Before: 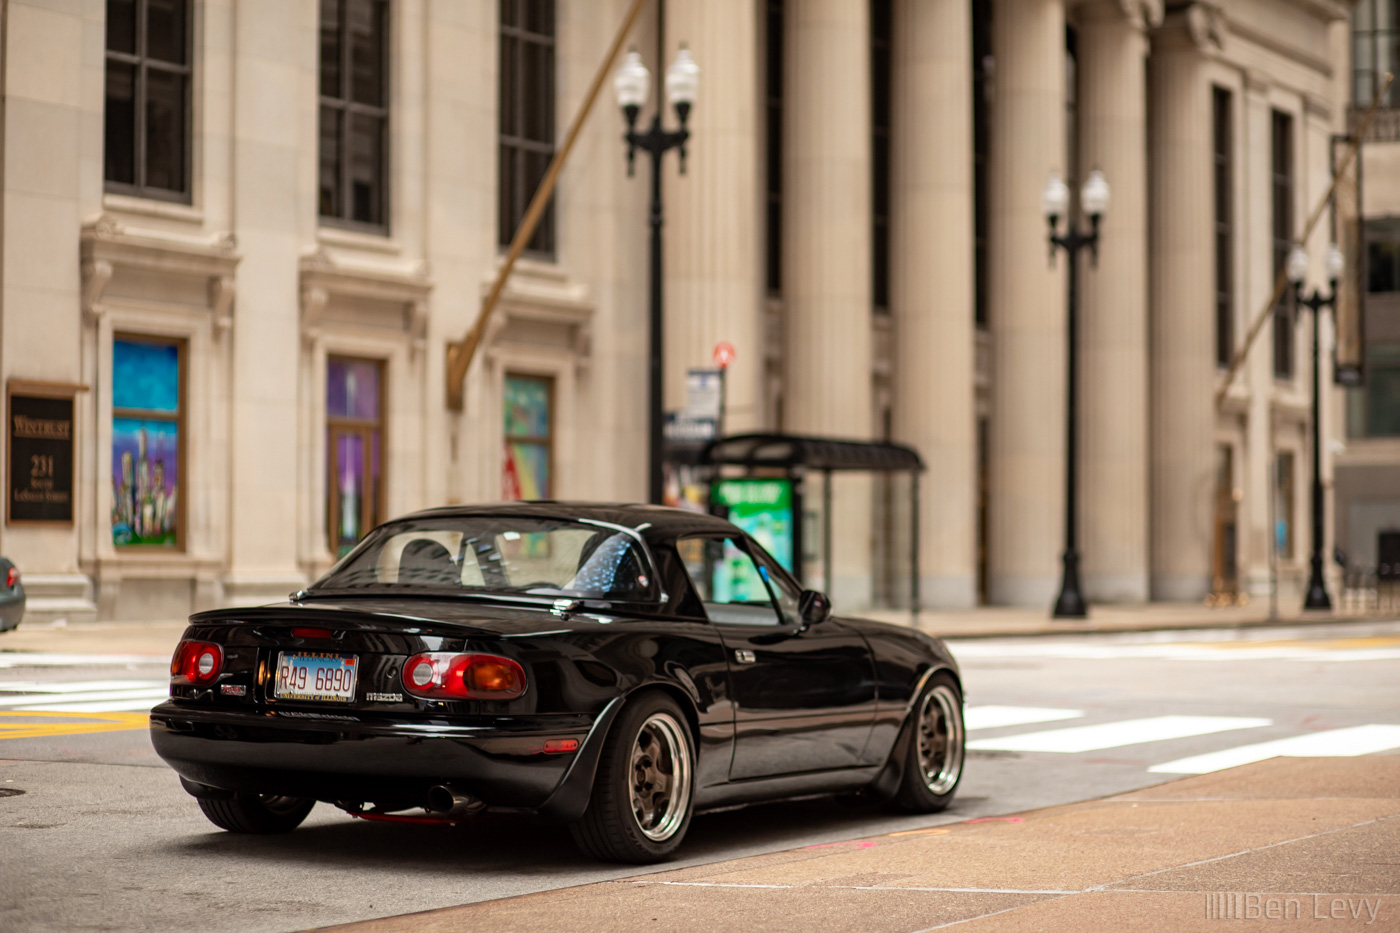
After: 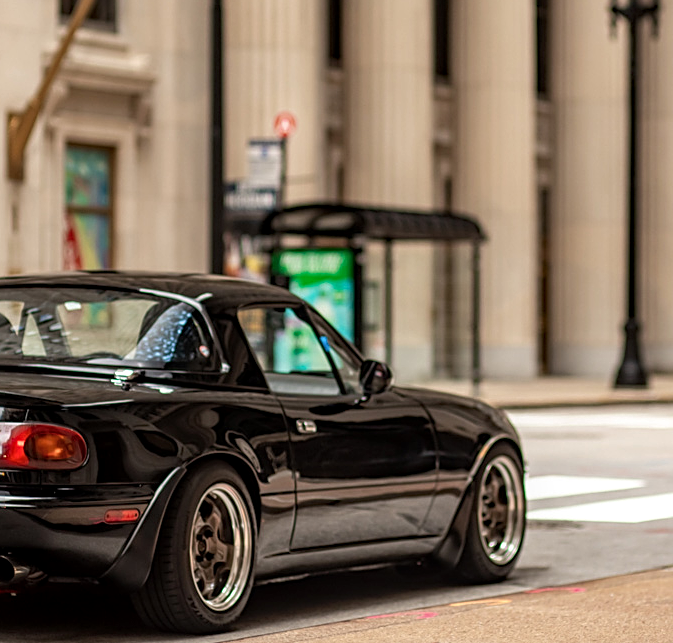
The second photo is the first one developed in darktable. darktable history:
crop: left 31.401%, top 24.69%, right 20.471%, bottom 6.36%
sharpen: on, module defaults
local contrast: on, module defaults
